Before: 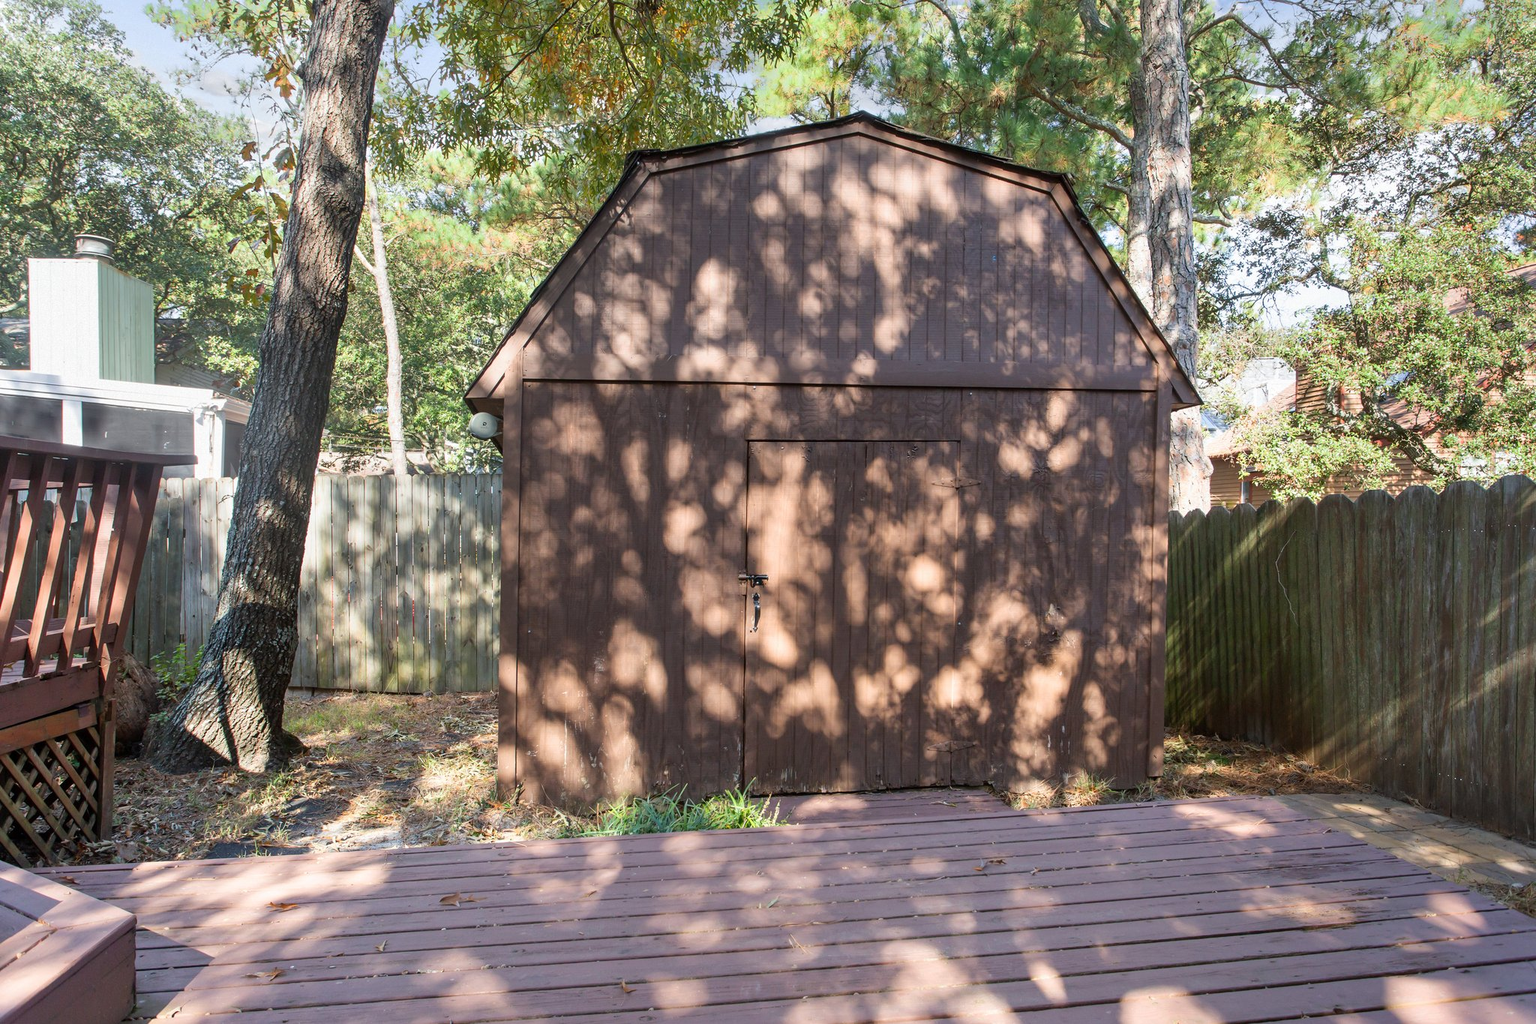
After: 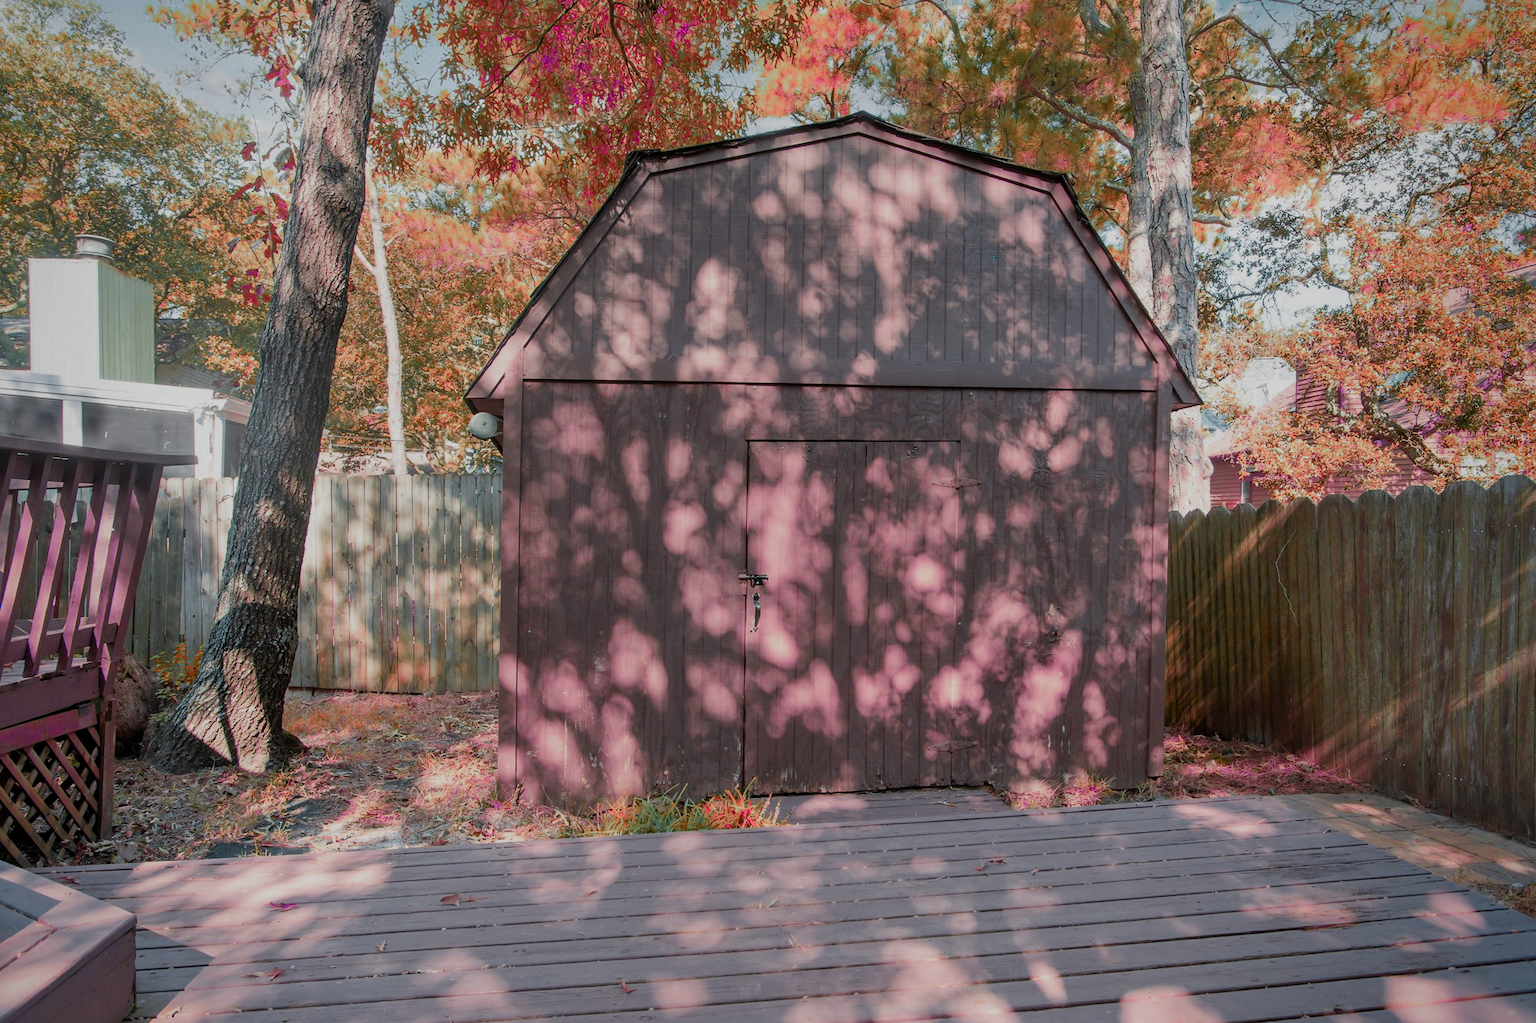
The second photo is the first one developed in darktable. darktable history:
vignetting: fall-off radius 64.16%, saturation 0.367, unbound false
filmic rgb: middle gray luminance 18.33%, black relative exposure -10.48 EV, white relative exposure 3.42 EV, target black luminance 0%, hardness 6, latitude 98.15%, contrast 0.843, shadows ↔ highlights balance 0.475%, contrast in shadows safe
color zones: curves: ch0 [(0.826, 0.353)]; ch1 [(0.242, 0.647) (0.889, 0.342)]; ch2 [(0.246, 0.089) (0.969, 0.068)]
